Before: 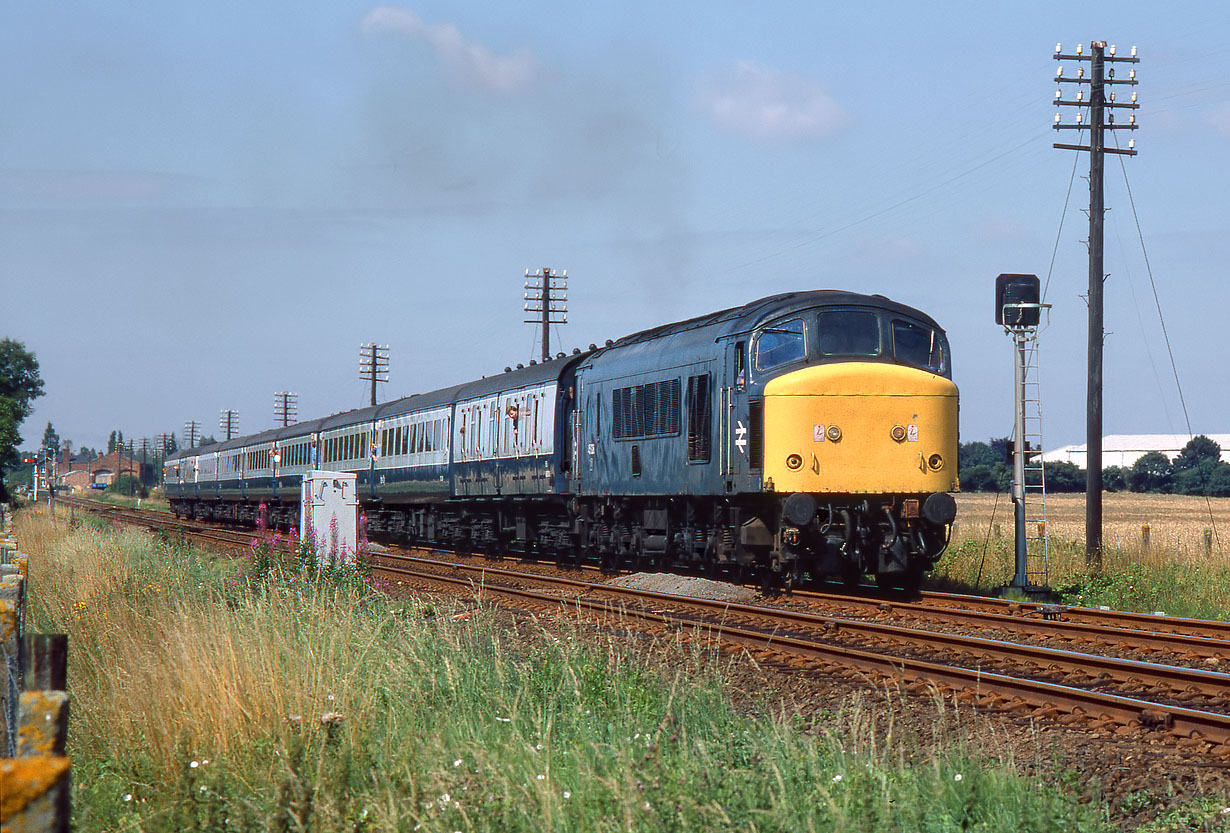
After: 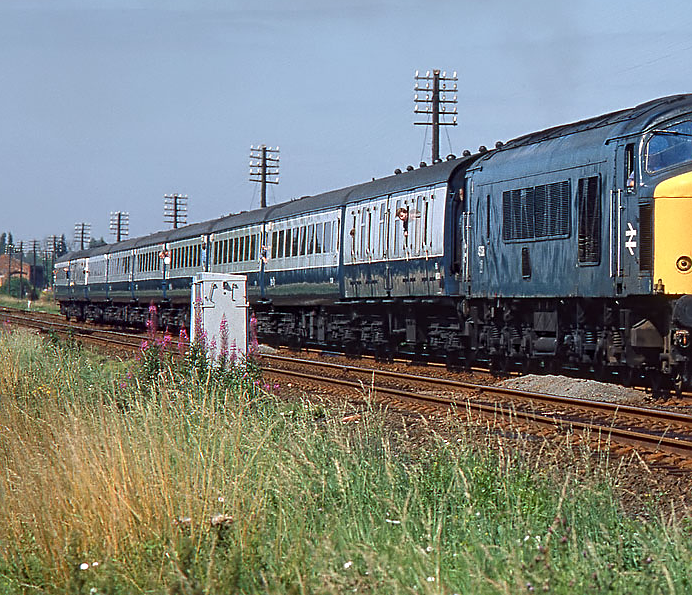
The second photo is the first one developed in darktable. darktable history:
crop: left 8.966%, top 23.852%, right 34.699%, bottom 4.703%
sharpen: on, module defaults
